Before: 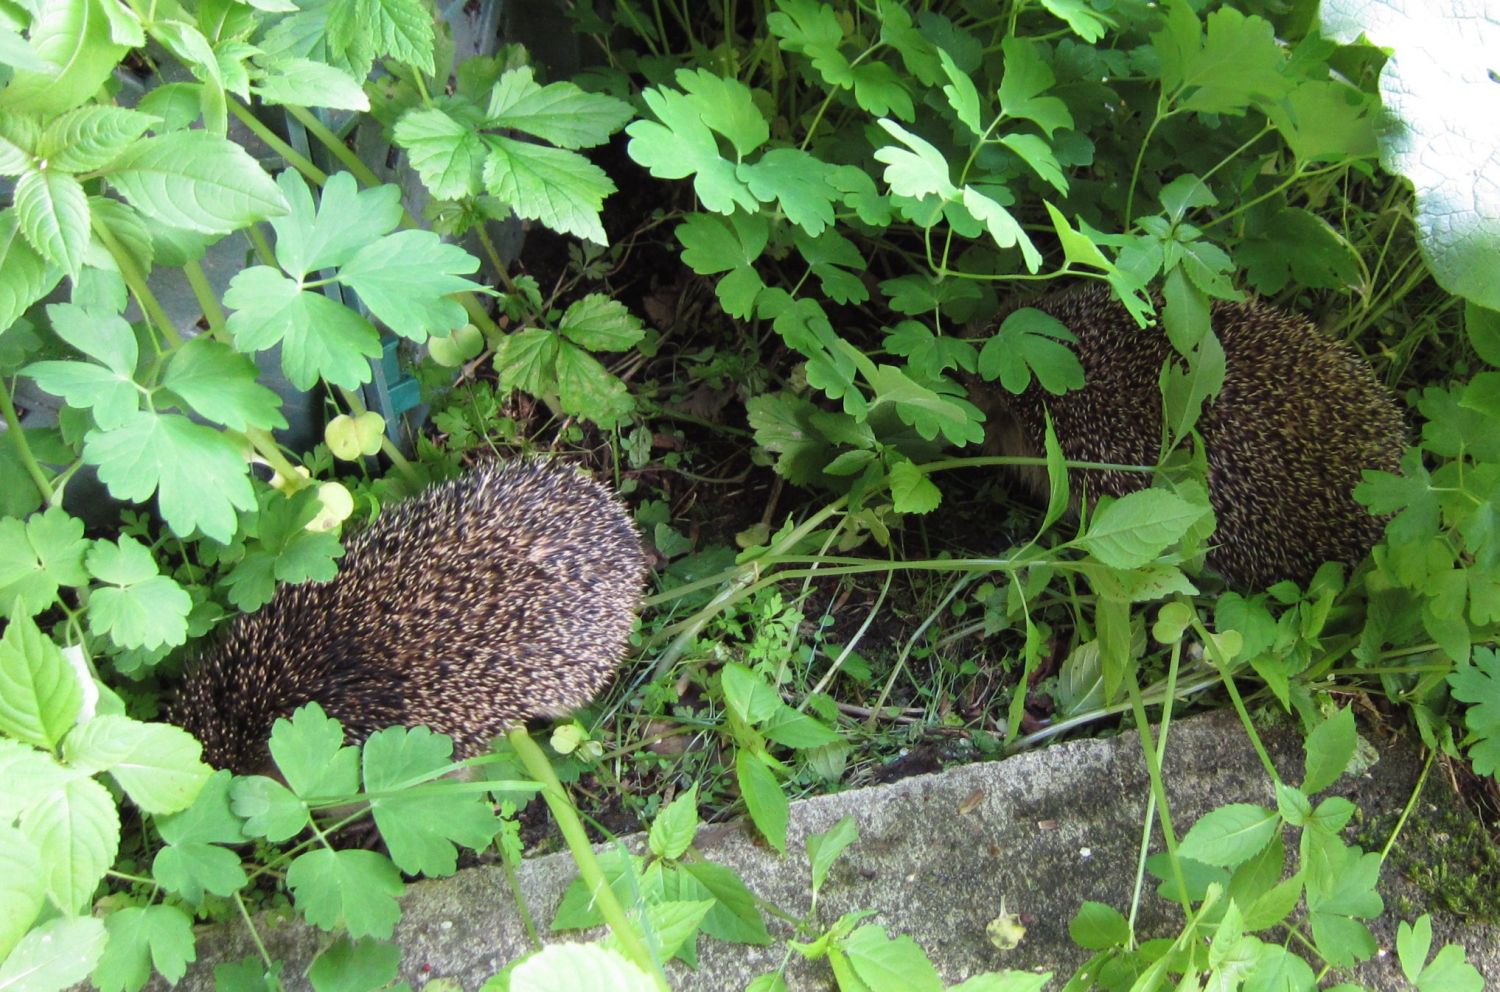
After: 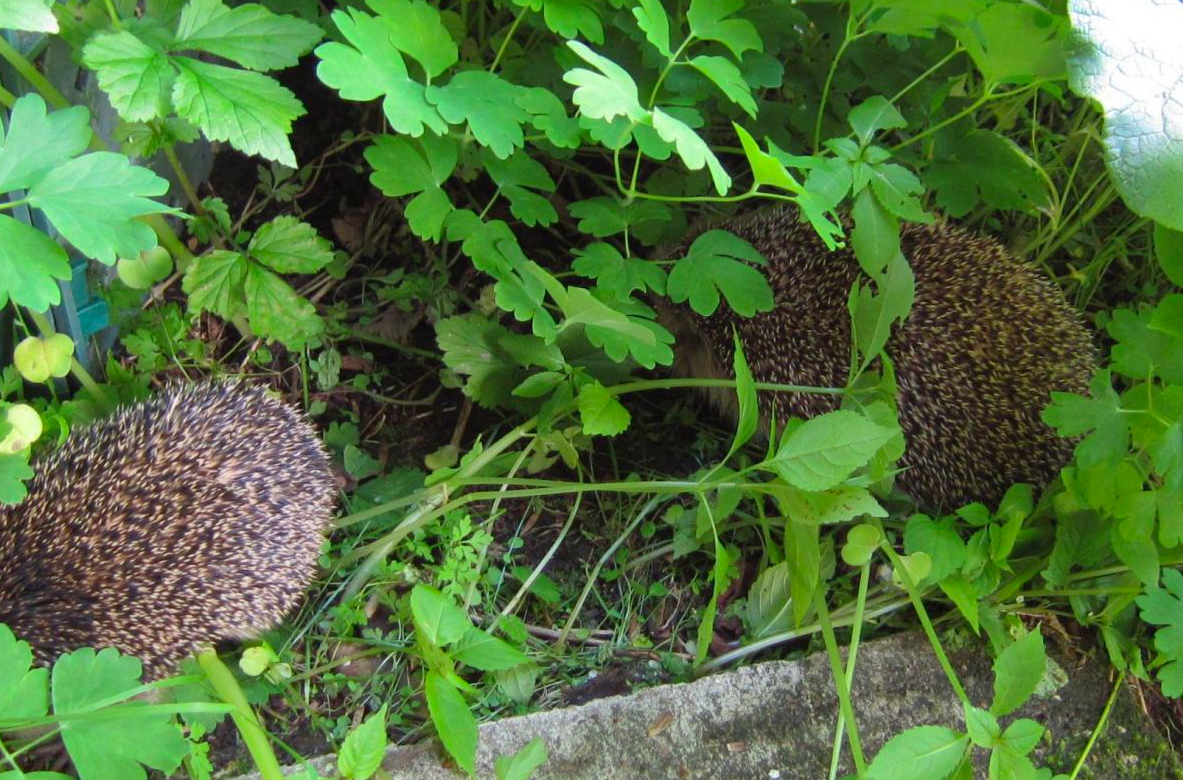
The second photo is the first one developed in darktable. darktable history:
crop and rotate: left 20.74%, top 7.912%, right 0.375%, bottom 13.378%
shadows and highlights: on, module defaults
contrast brightness saturation: contrast 0.08, saturation 0.2
